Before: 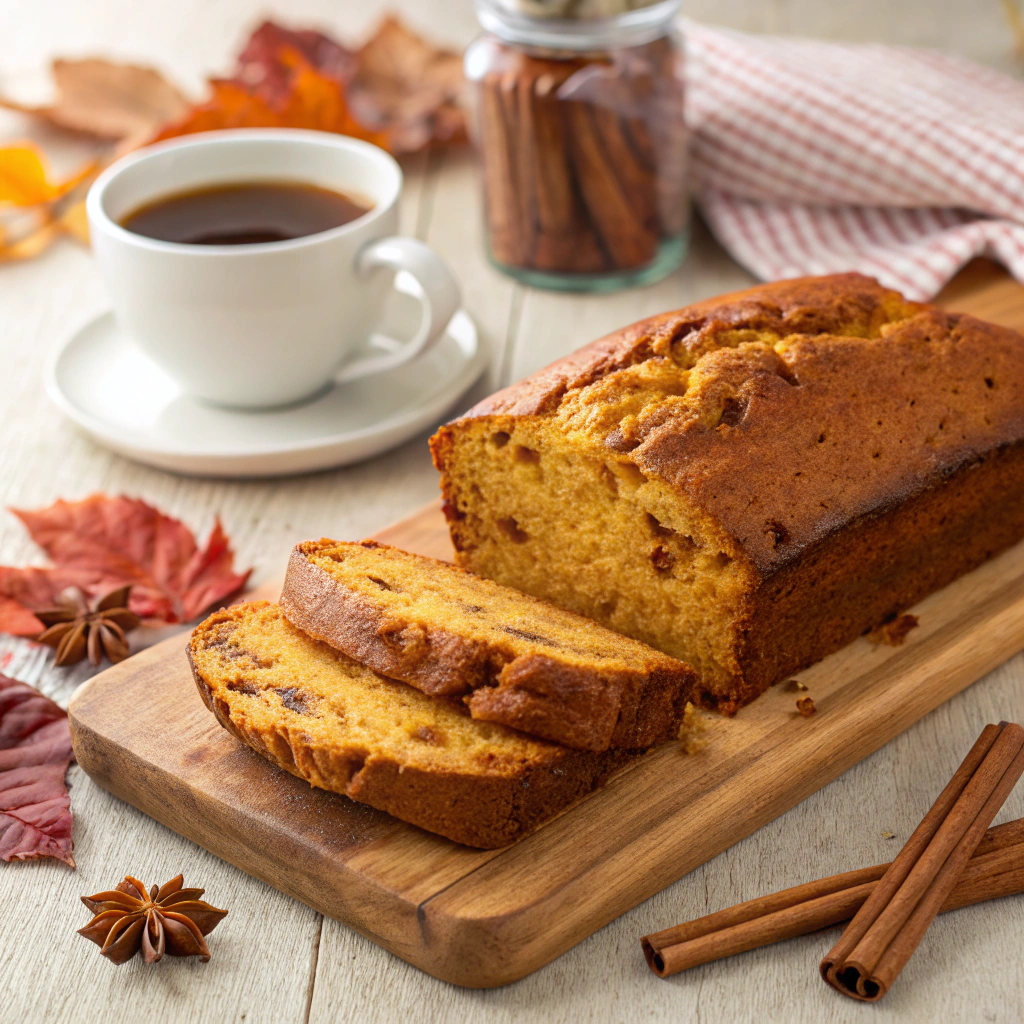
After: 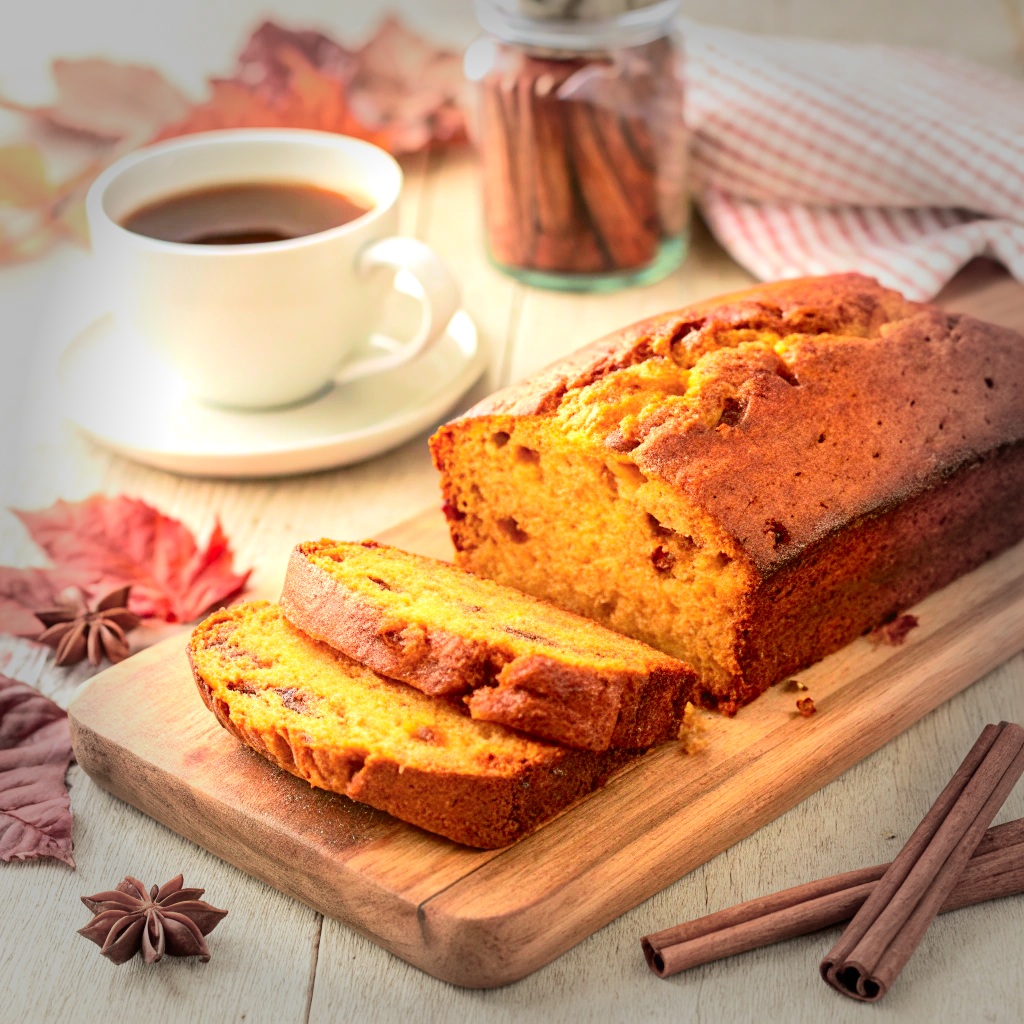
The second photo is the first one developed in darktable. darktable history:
exposure: exposure 0.998 EV, compensate highlight preservation false
vignetting: fall-off start 68.32%, fall-off radius 29.73%, width/height ratio 0.991, shape 0.847
tone curve: curves: ch0 [(0, 0) (0.091, 0.066) (0.184, 0.16) (0.491, 0.519) (0.748, 0.765) (1, 0.919)]; ch1 [(0, 0) (0.179, 0.173) (0.322, 0.32) (0.424, 0.424) (0.502, 0.504) (0.56, 0.575) (0.631, 0.675) (0.777, 0.806) (1, 1)]; ch2 [(0, 0) (0.434, 0.447) (0.497, 0.498) (0.539, 0.566) (0.676, 0.691) (1, 1)], color space Lab, independent channels, preserve colors none
velvia: on, module defaults
